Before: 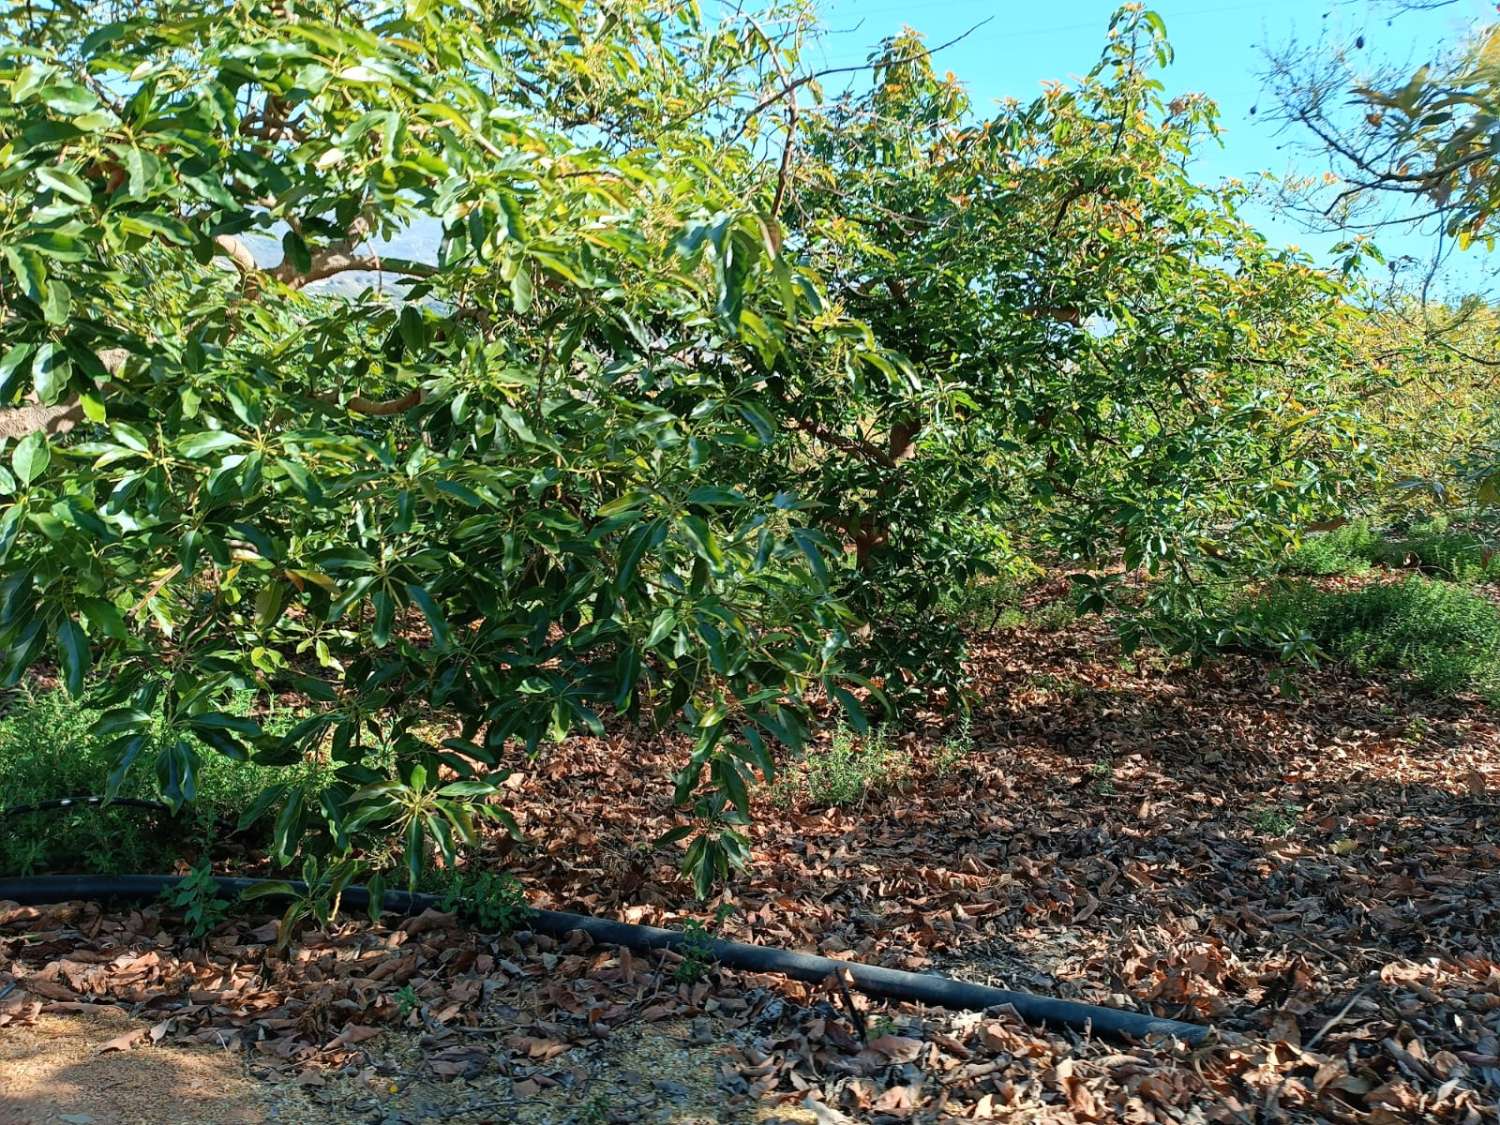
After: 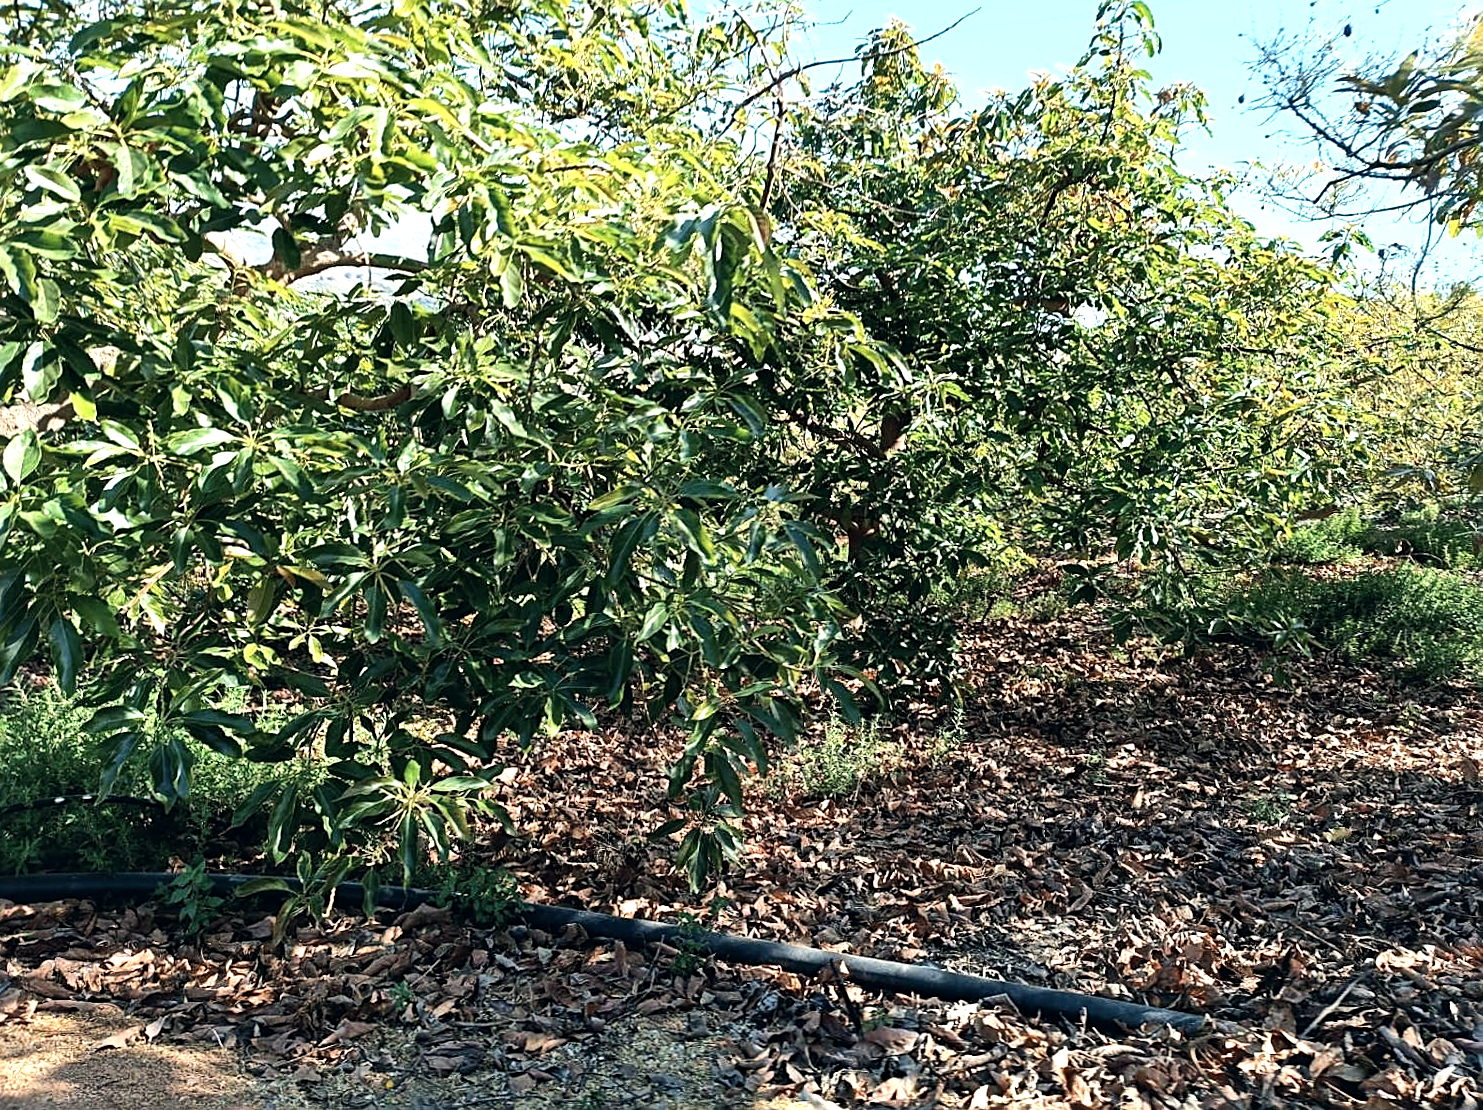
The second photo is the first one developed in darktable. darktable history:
tone equalizer: -8 EV -0.75 EV, -7 EV -0.7 EV, -6 EV -0.6 EV, -5 EV -0.4 EV, -3 EV 0.4 EV, -2 EV 0.6 EV, -1 EV 0.7 EV, +0 EV 0.75 EV, edges refinement/feathering 500, mask exposure compensation -1.57 EV, preserve details no
shadows and highlights: shadows 52.34, highlights -28.23, soften with gaussian
rotate and perspective: rotation -0.45°, automatic cropping original format, crop left 0.008, crop right 0.992, crop top 0.012, crop bottom 0.988
sharpen: on, module defaults
color correction: highlights a* 2.75, highlights b* 5, shadows a* -2.04, shadows b* -4.84, saturation 0.8
